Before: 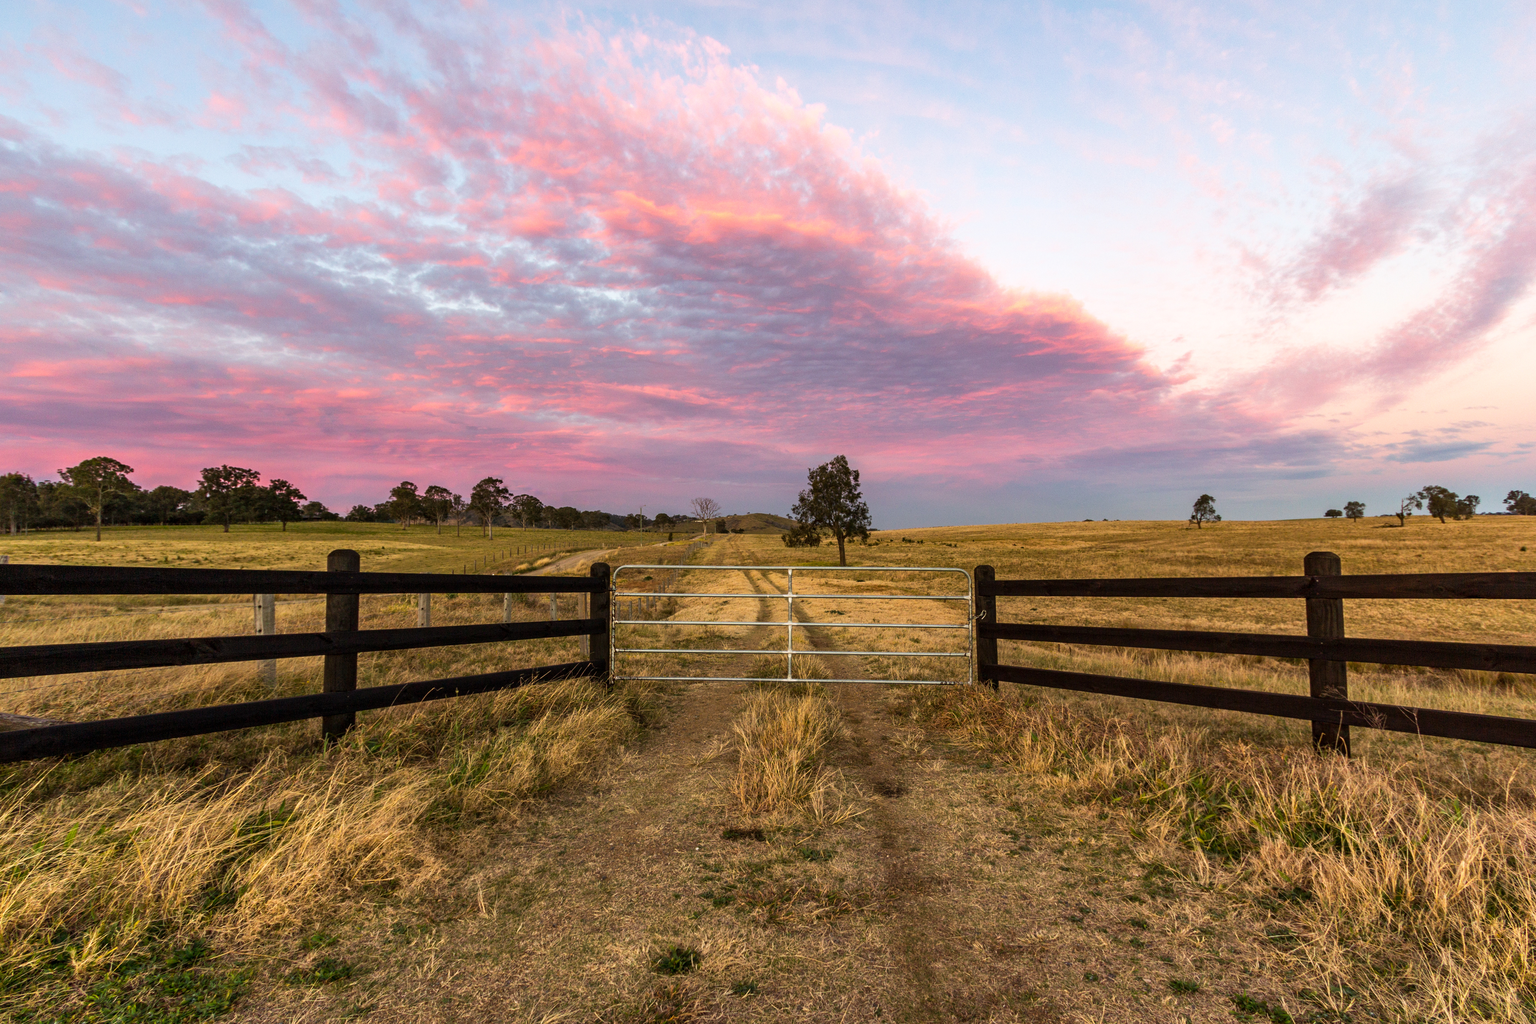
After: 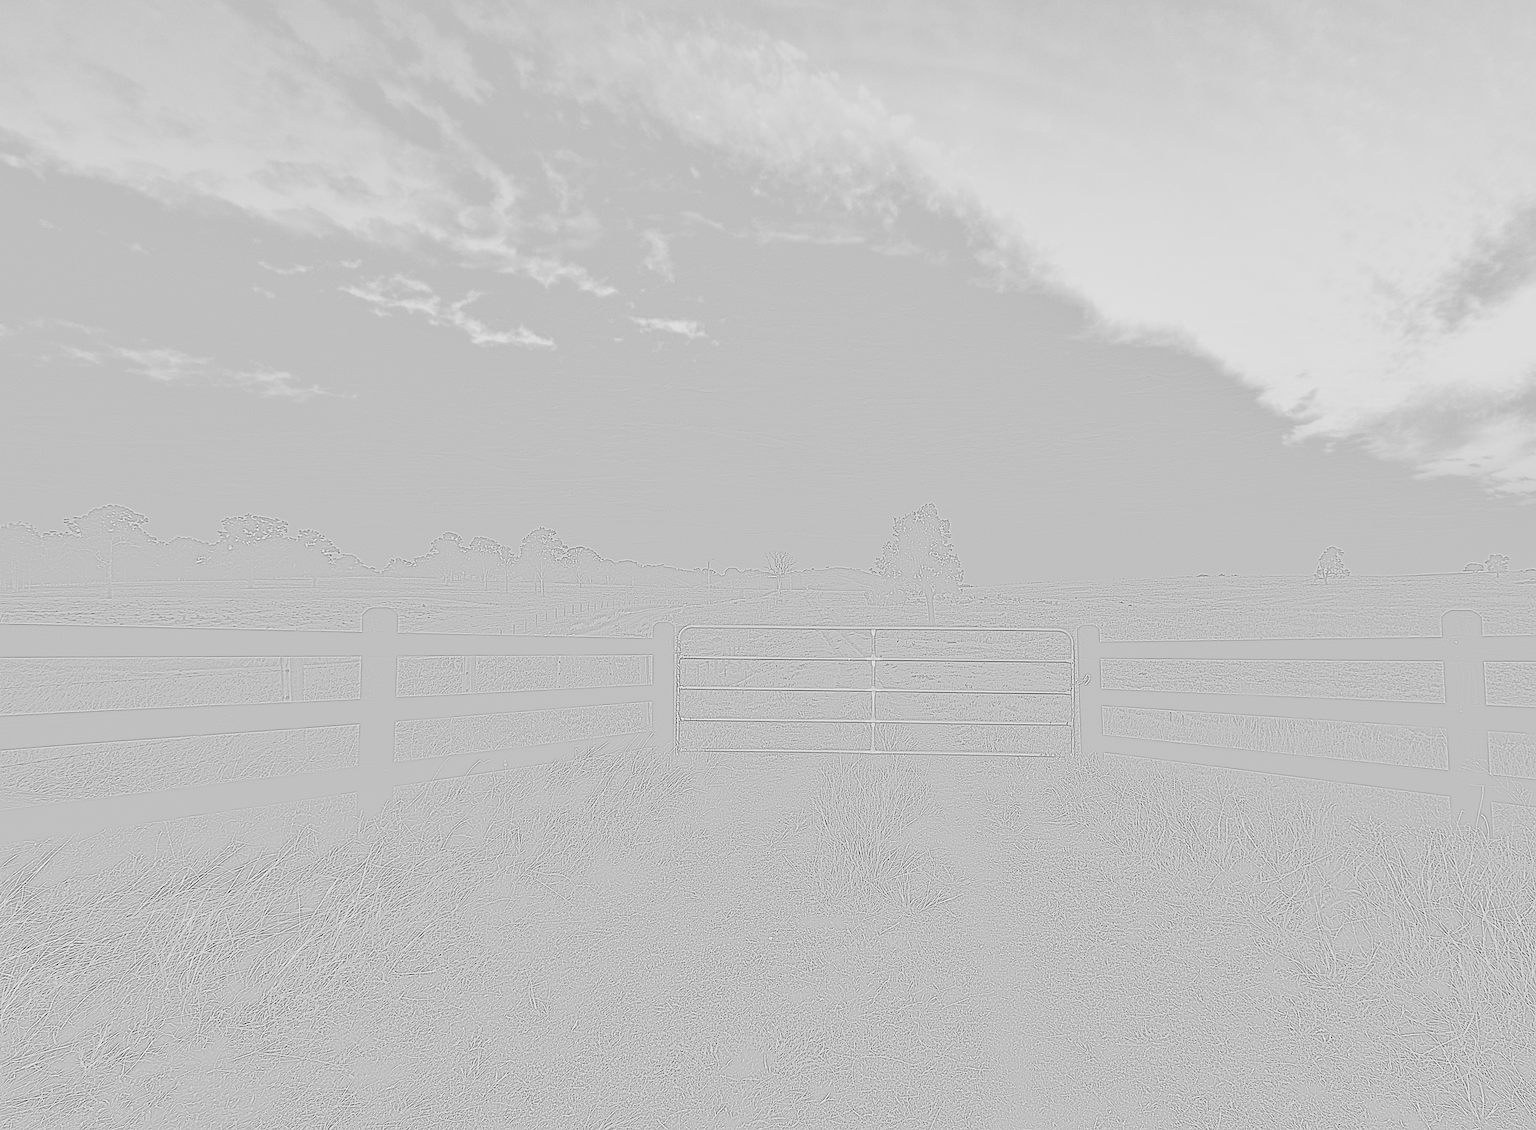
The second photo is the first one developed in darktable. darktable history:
crop: right 9.509%, bottom 0.031%
highpass: sharpness 9.84%, contrast boost 9.94%
tone equalizer: -8 EV -1.08 EV, -7 EV -1.01 EV, -6 EV -0.867 EV, -5 EV -0.578 EV, -3 EV 0.578 EV, -2 EV 0.867 EV, -1 EV 1.01 EV, +0 EV 1.08 EV, edges refinement/feathering 500, mask exposure compensation -1.57 EV, preserve details no
base curve: curves: ch0 [(0, 0) (0.007, 0.004) (0.027, 0.03) (0.046, 0.07) (0.207, 0.54) (0.442, 0.872) (0.673, 0.972) (1, 1)], preserve colors none
shadows and highlights: soften with gaussian
contrast brightness saturation: contrast 0.2, brightness 0.15, saturation 0.14
sharpen: on, module defaults
